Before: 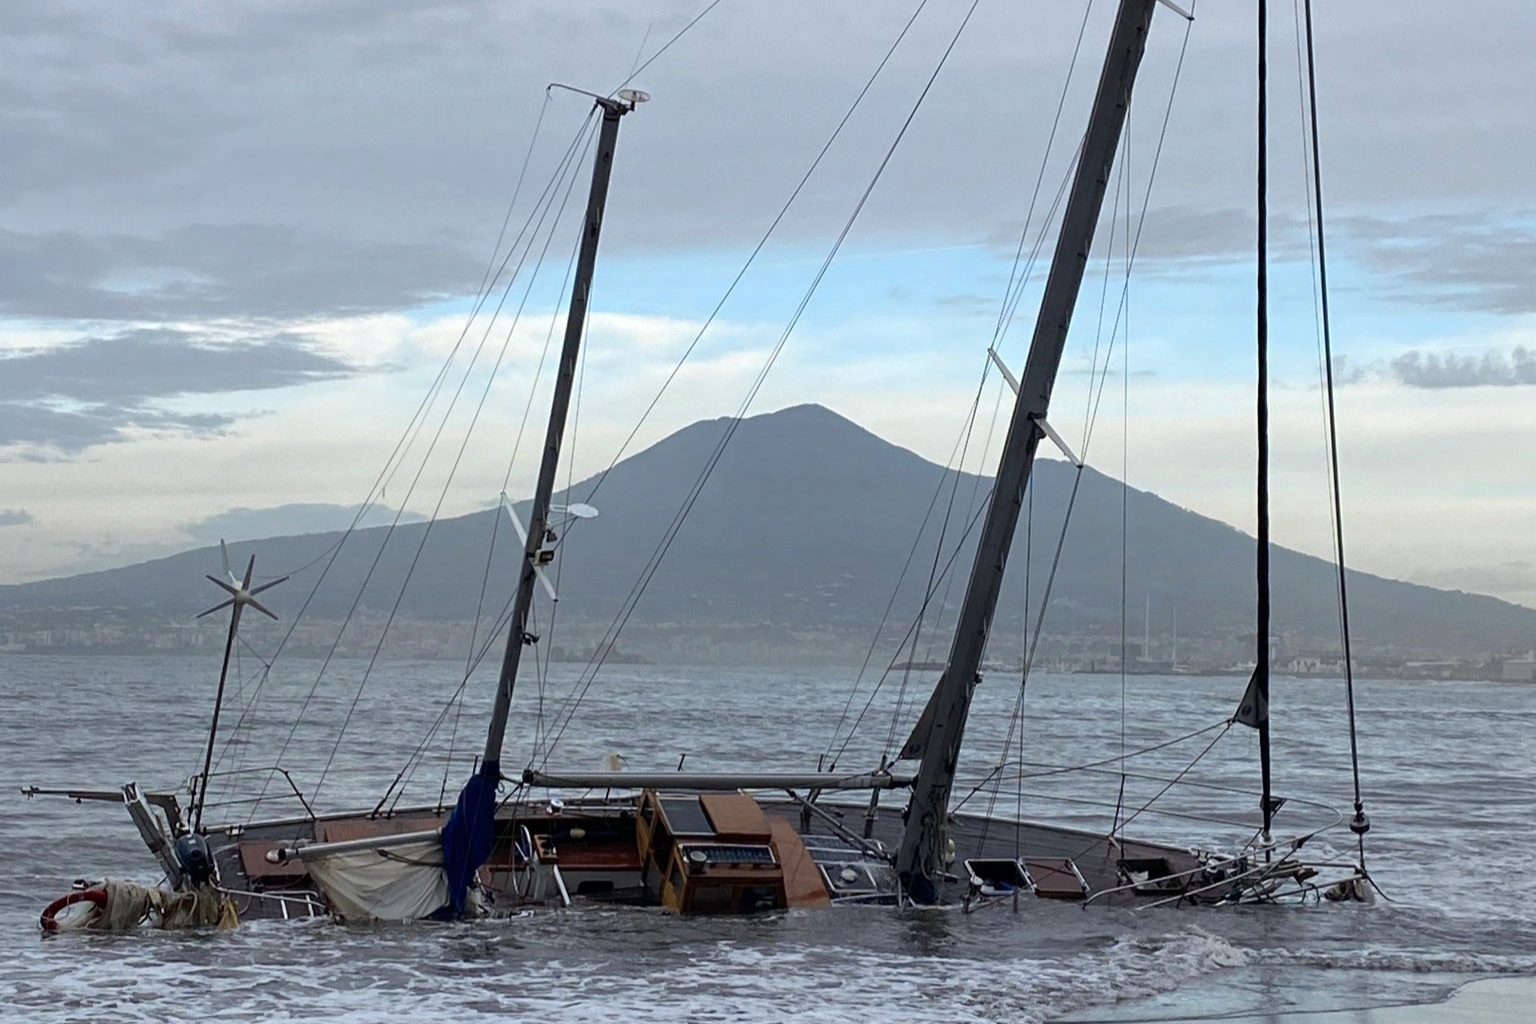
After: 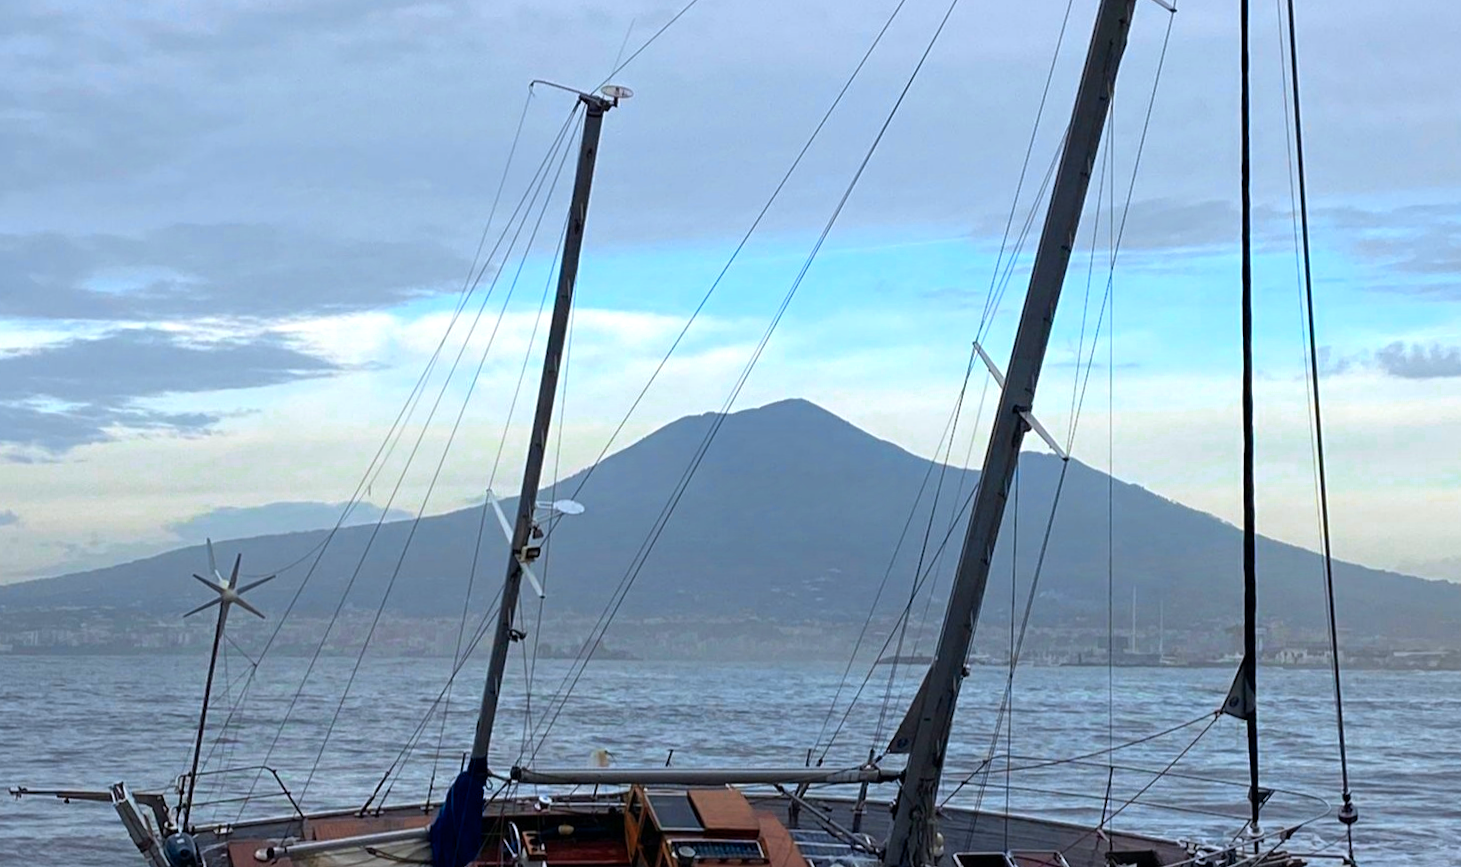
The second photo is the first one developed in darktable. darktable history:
crop and rotate: angle 0.427°, left 0.373%, right 3.424%, bottom 14.306%
color correction: highlights a* -0.14, highlights b* -5.15, shadows a* -0.129, shadows b* -0.112
color balance rgb: perceptual saturation grading › global saturation 75.086%, perceptual saturation grading › shadows -29.605%, perceptual brilliance grading › global brilliance 4.073%, global vibrance 20%
color zones: curves: ch0 [(0.006, 0.385) (0.143, 0.563) (0.243, 0.321) (0.352, 0.464) (0.516, 0.456) (0.625, 0.5) (0.75, 0.5) (0.875, 0.5)]; ch1 [(0, 0.5) (0.134, 0.504) (0.246, 0.463) (0.421, 0.515) (0.5, 0.56) (0.625, 0.5) (0.75, 0.5) (0.875, 0.5)]; ch2 [(0, 0.5) (0.131, 0.426) (0.307, 0.289) (0.38, 0.188) (0.513, 0.216) (0.625, 0.548) (0.75, 0.468) (0.838, 0.396) (0.971, 0.311)]
